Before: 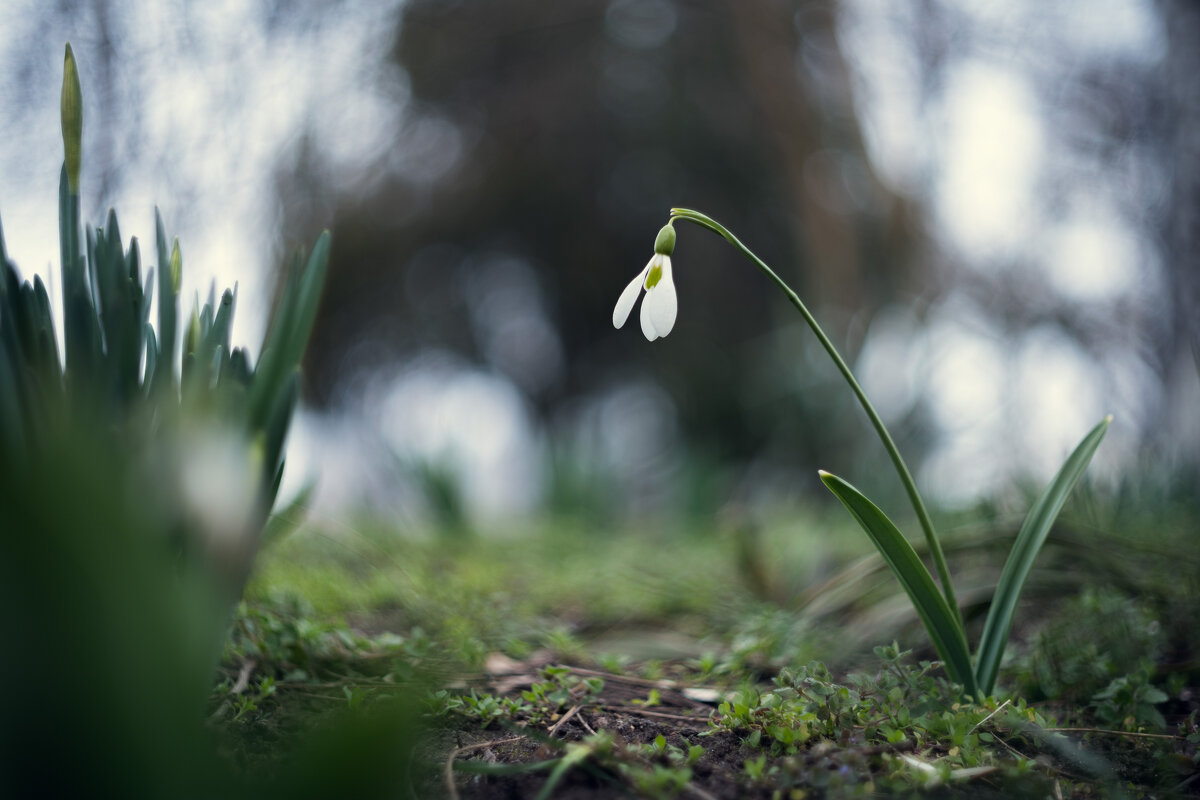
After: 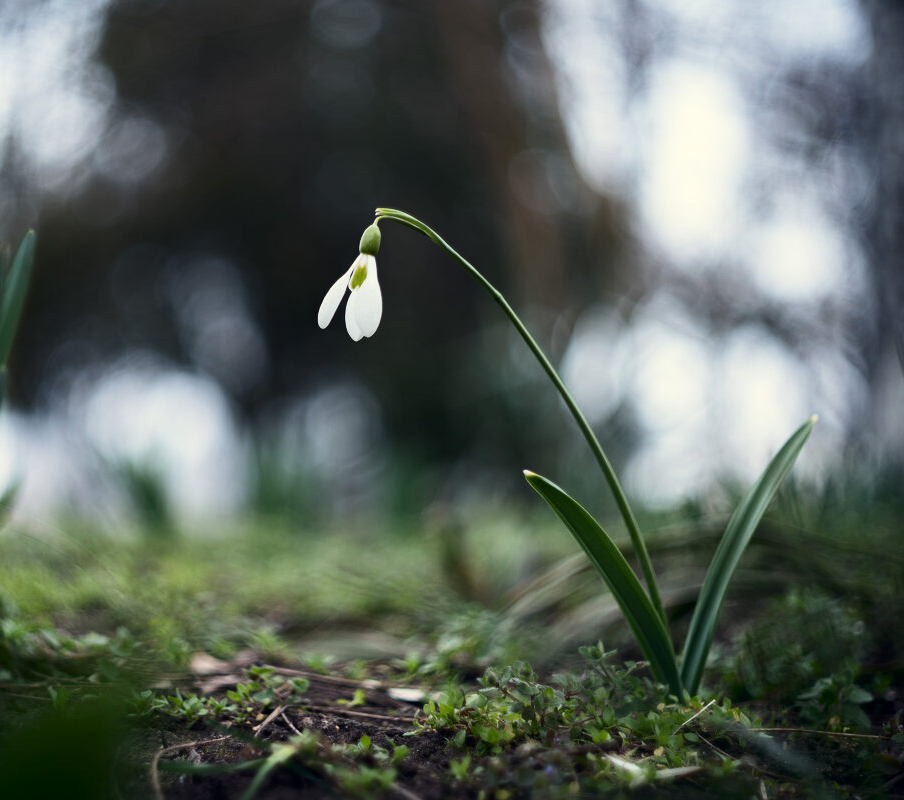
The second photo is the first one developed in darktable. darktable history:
crop and rotate: left 24.6%
contrast brightness saturation: contrast 0.22
